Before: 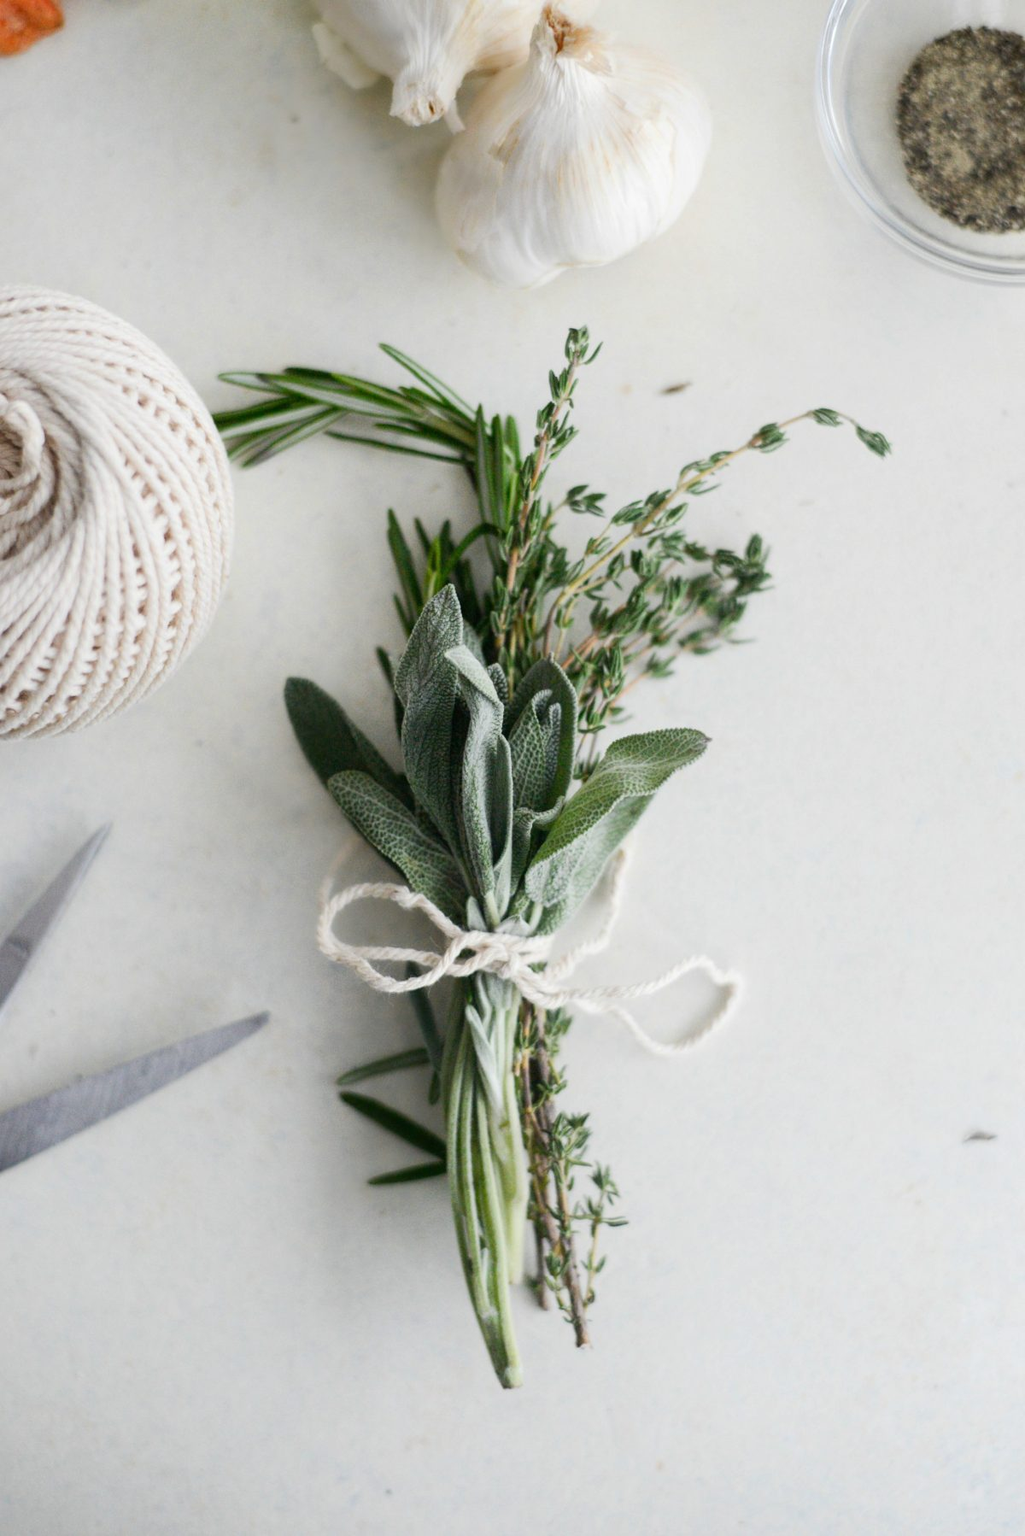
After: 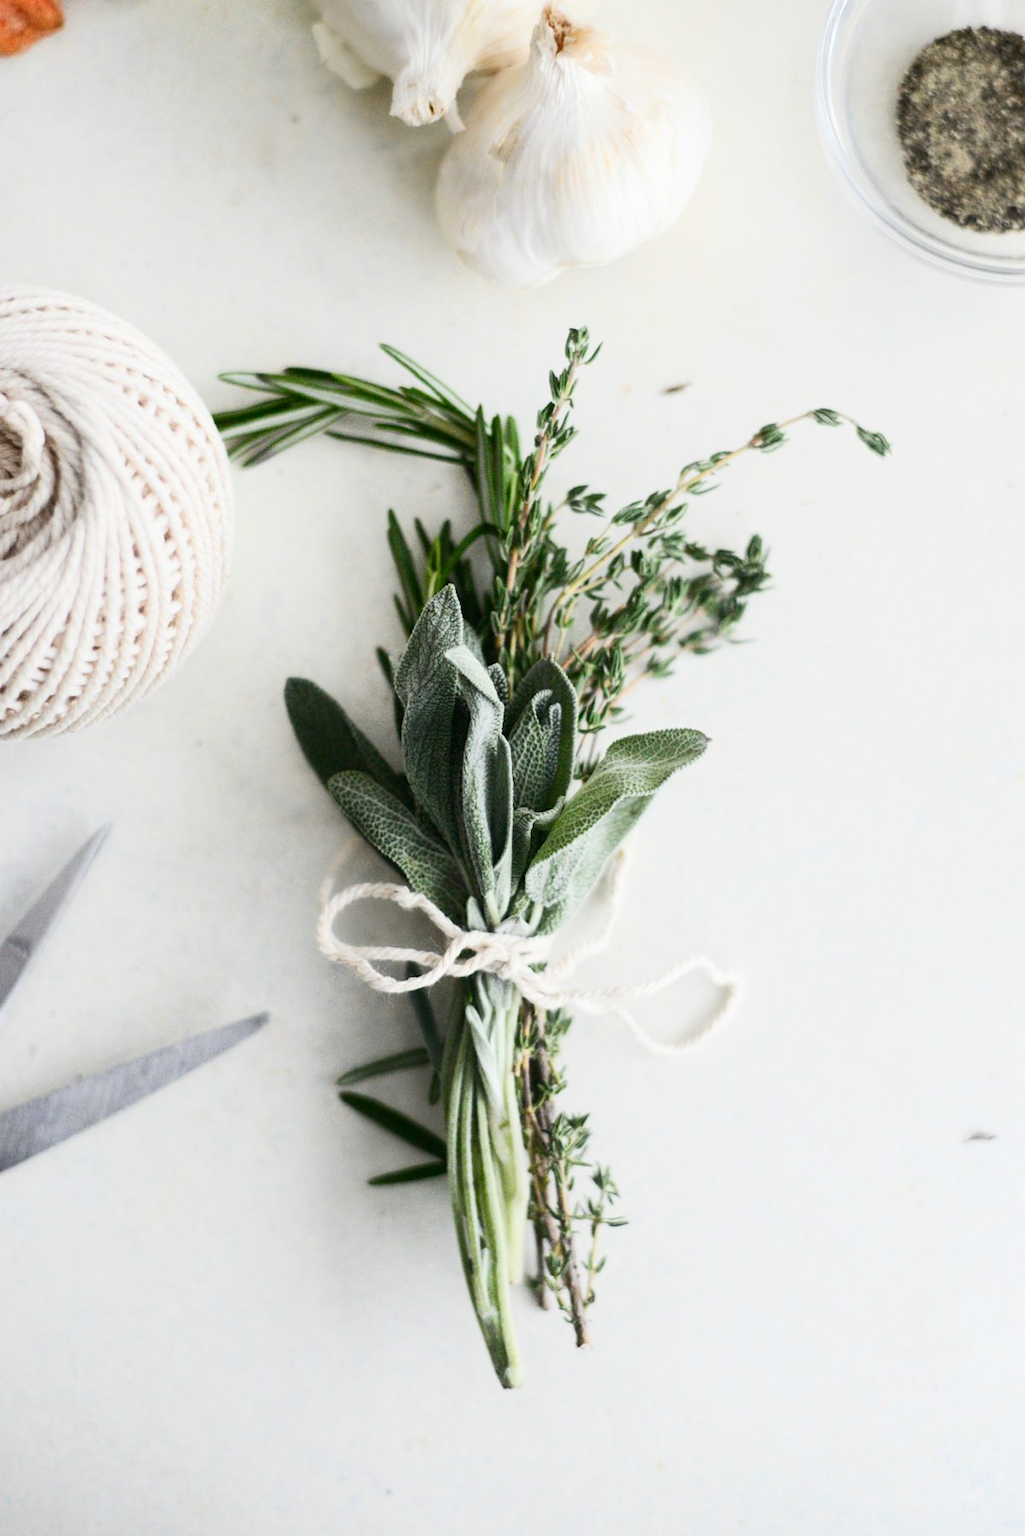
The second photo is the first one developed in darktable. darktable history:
contrast brightness saturation: contrast 0.24, brightness 0.091
